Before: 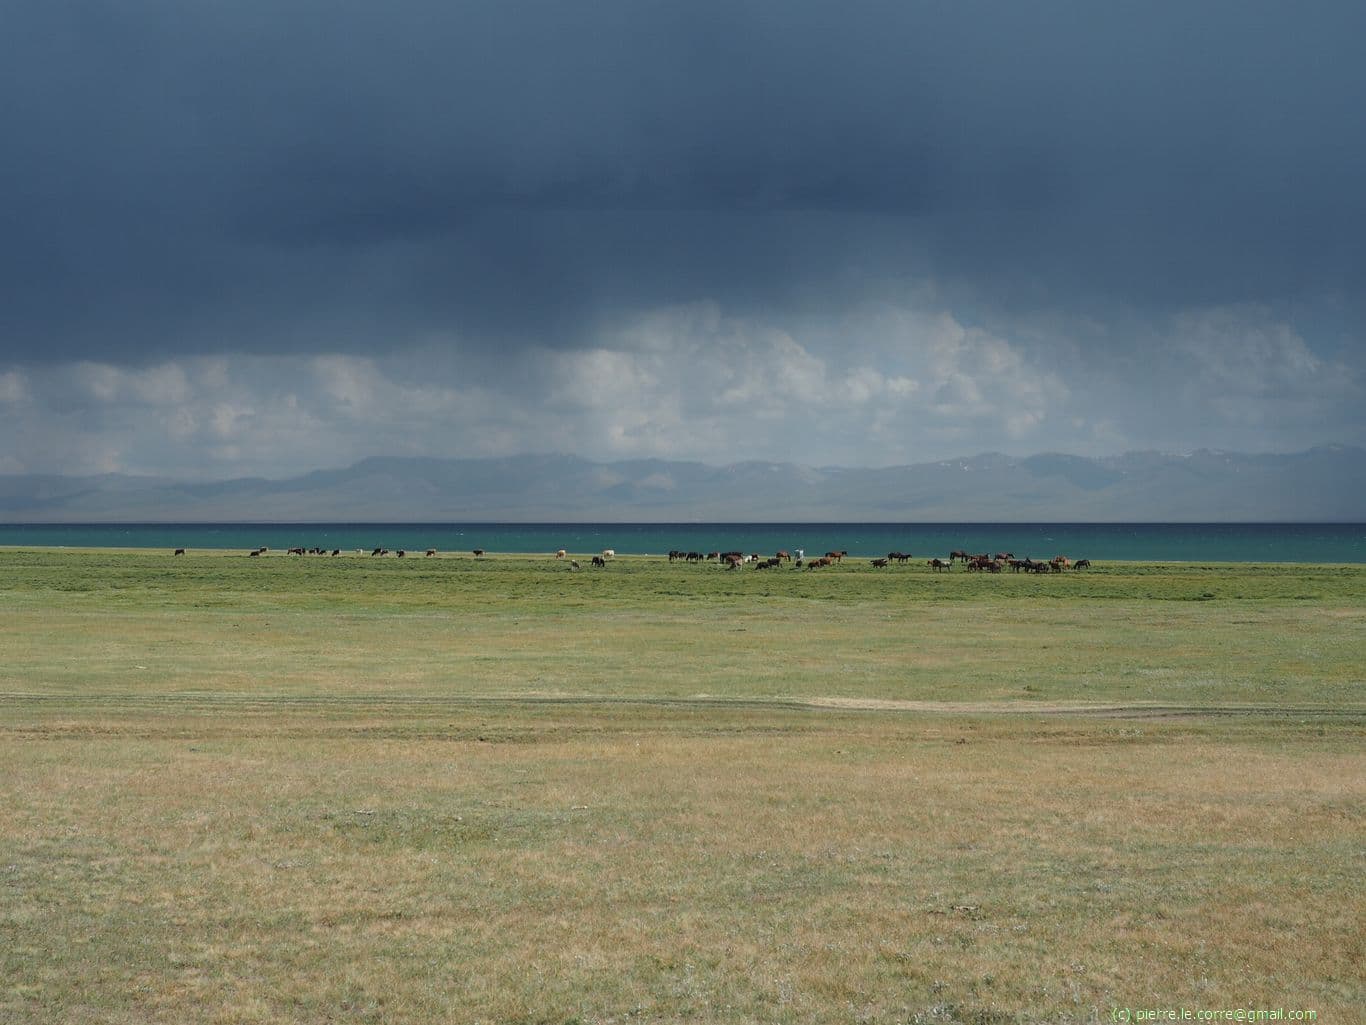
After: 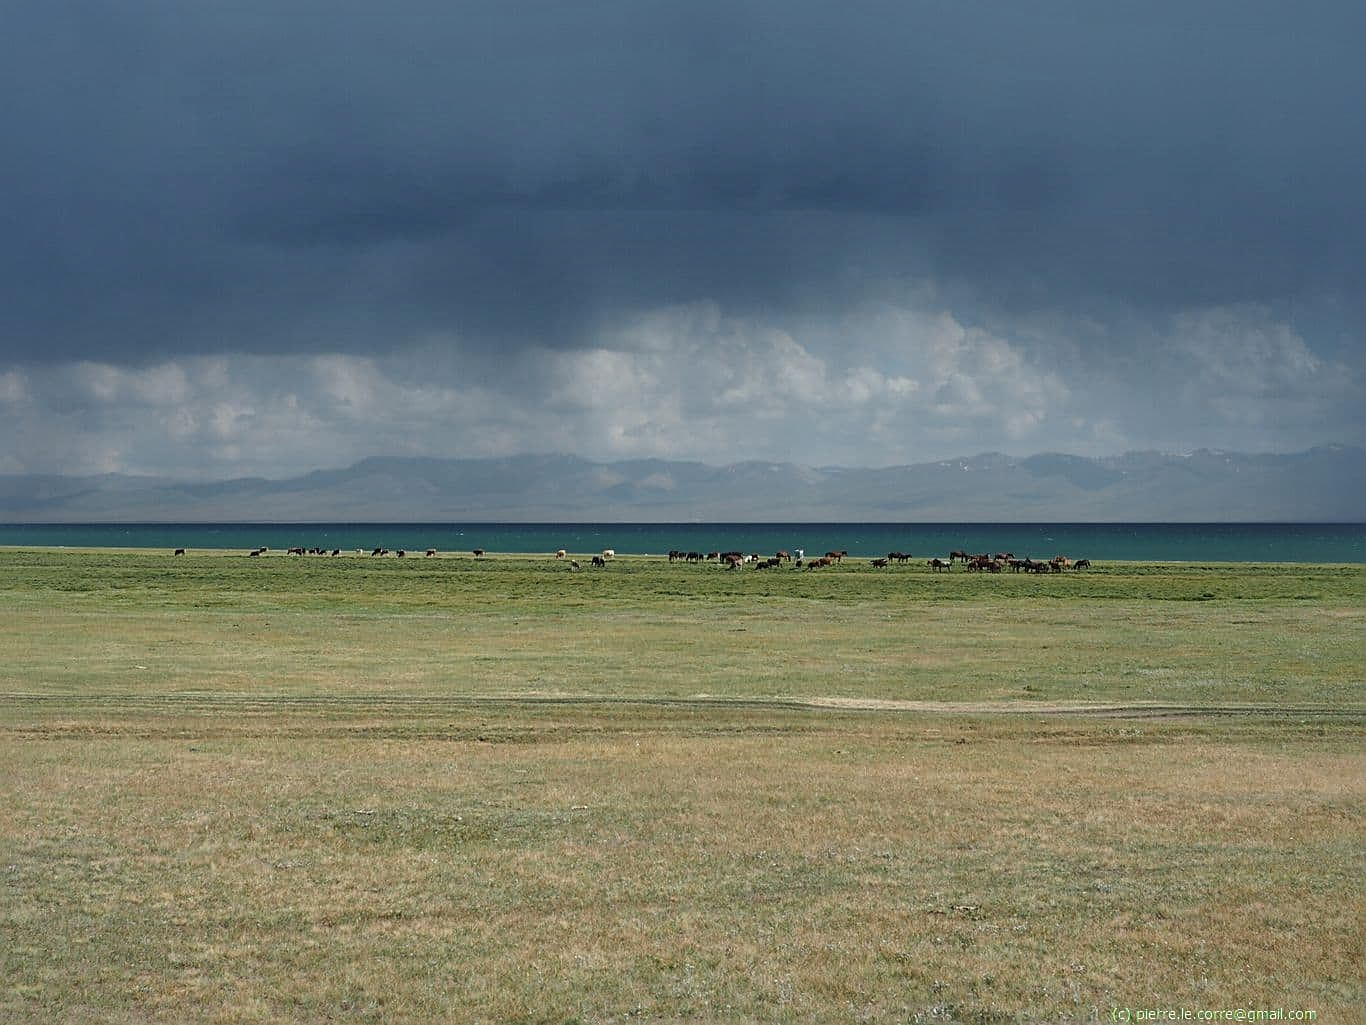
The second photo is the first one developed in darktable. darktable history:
shadows and highlights: on, module defaults
sharpen: on, module defaults
local contrast: mode bilateral grid, contrast 20, coarseness 50, detail 132%, midtone range 0.2
